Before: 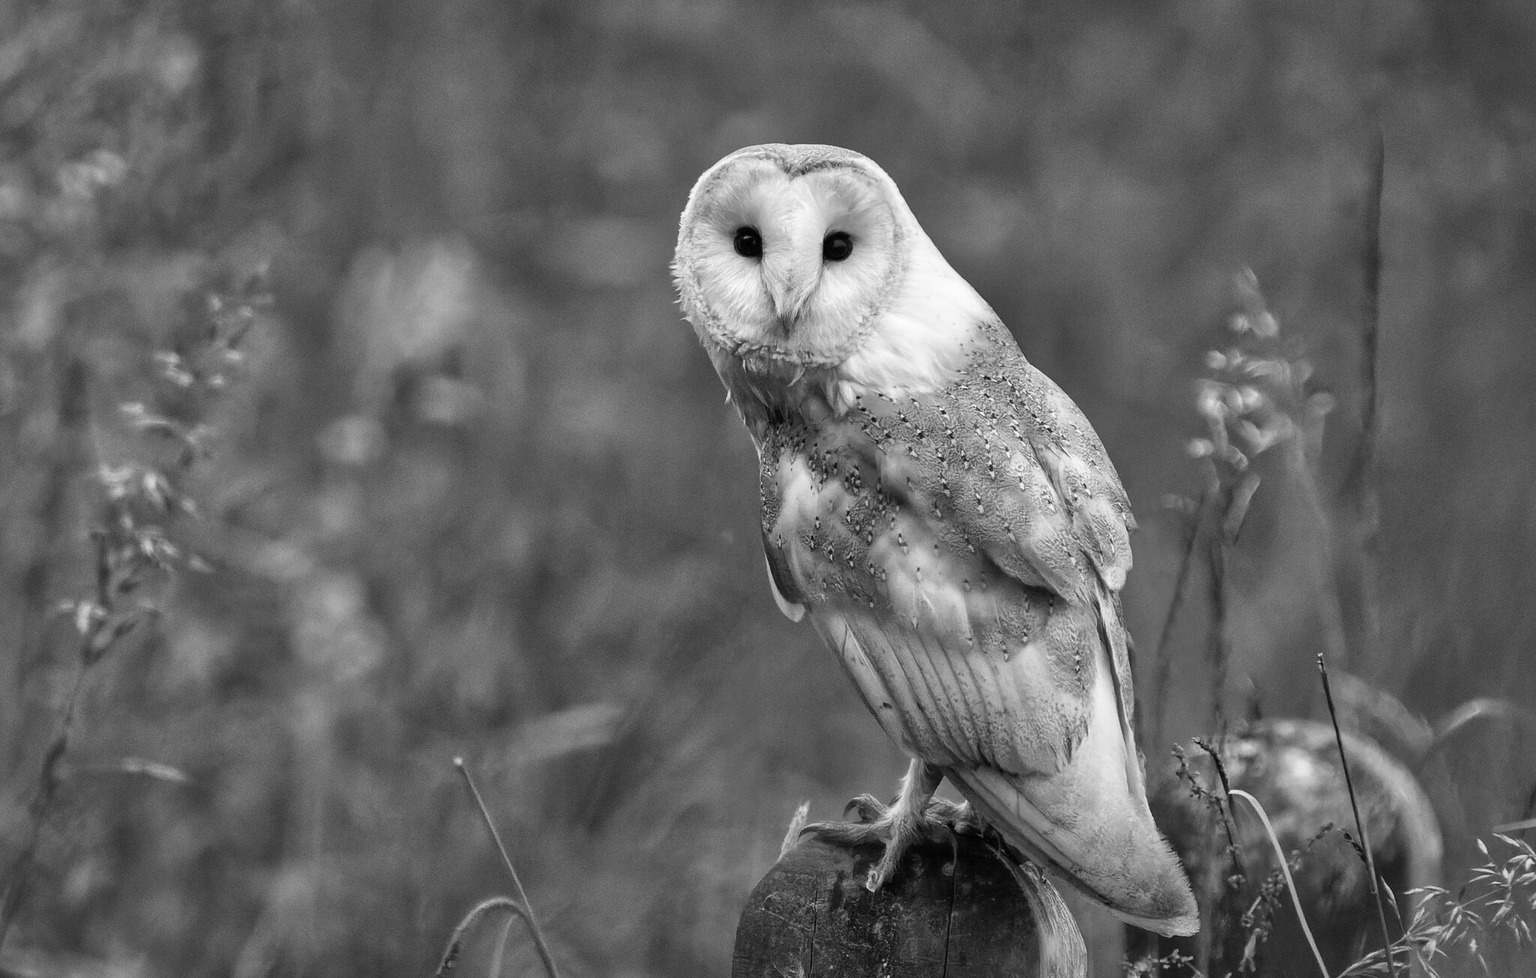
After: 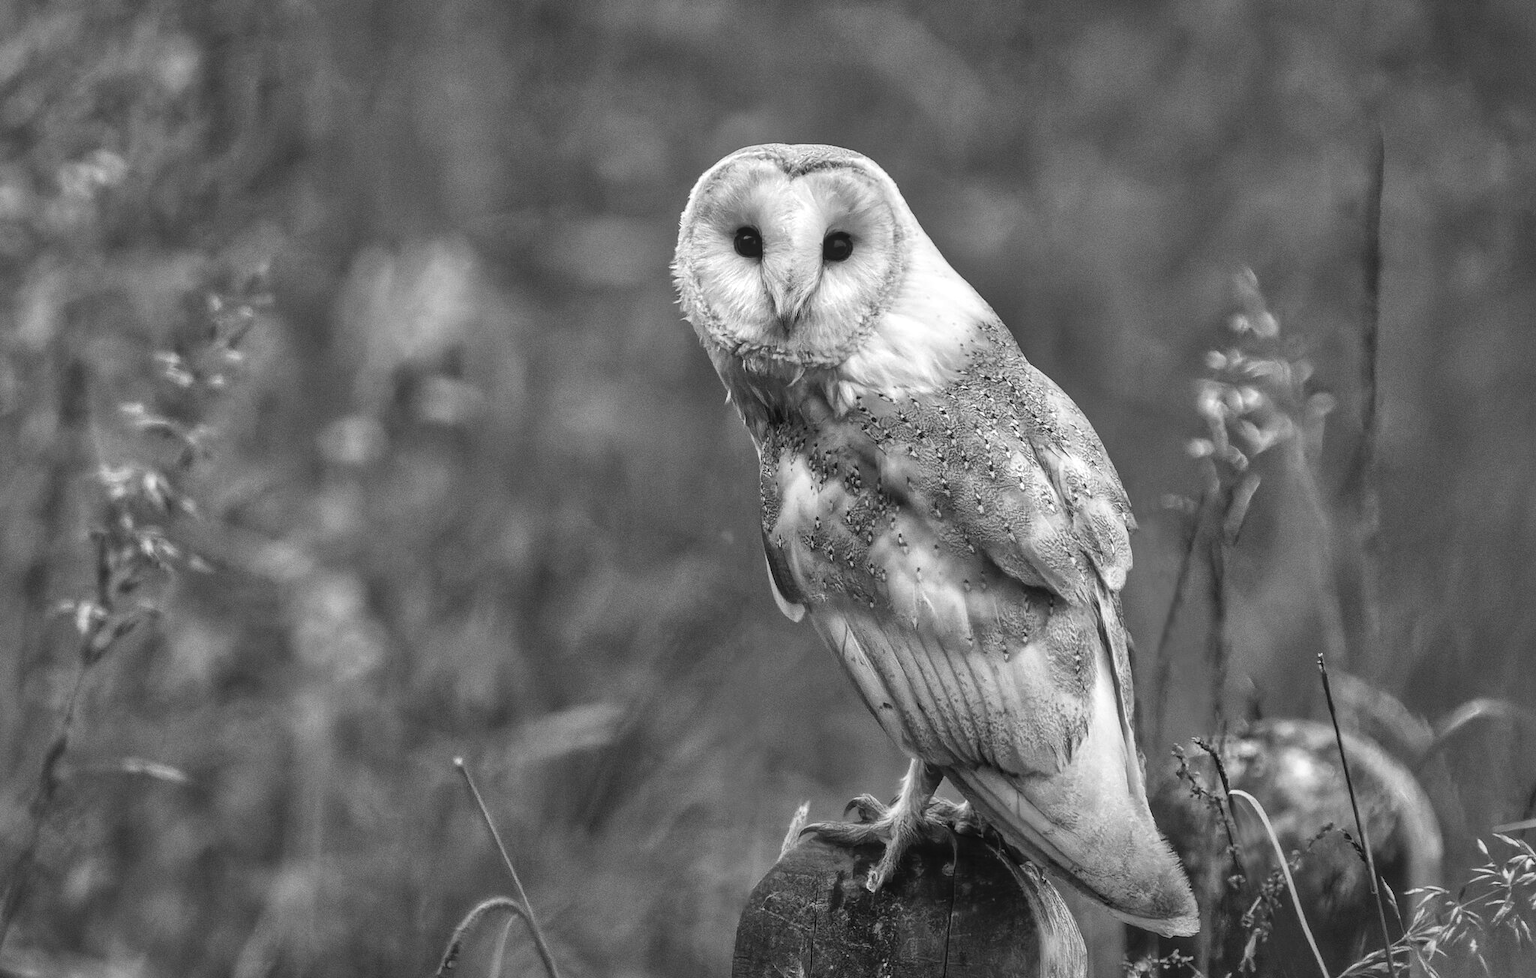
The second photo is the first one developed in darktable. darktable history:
color balance rgb: global offset › luminance 0.767%, linear chroma grading › global chroma -15.818%, perceptual saturation grading › global saturation 20%, perceptual saturation grading › highlights -13.889%, perceptual saturation grading › shadows 49.605%
local contrast: on, module defaults
shadows and highlights: shadows 24.22, highlights -77.06, soften with gaussian
